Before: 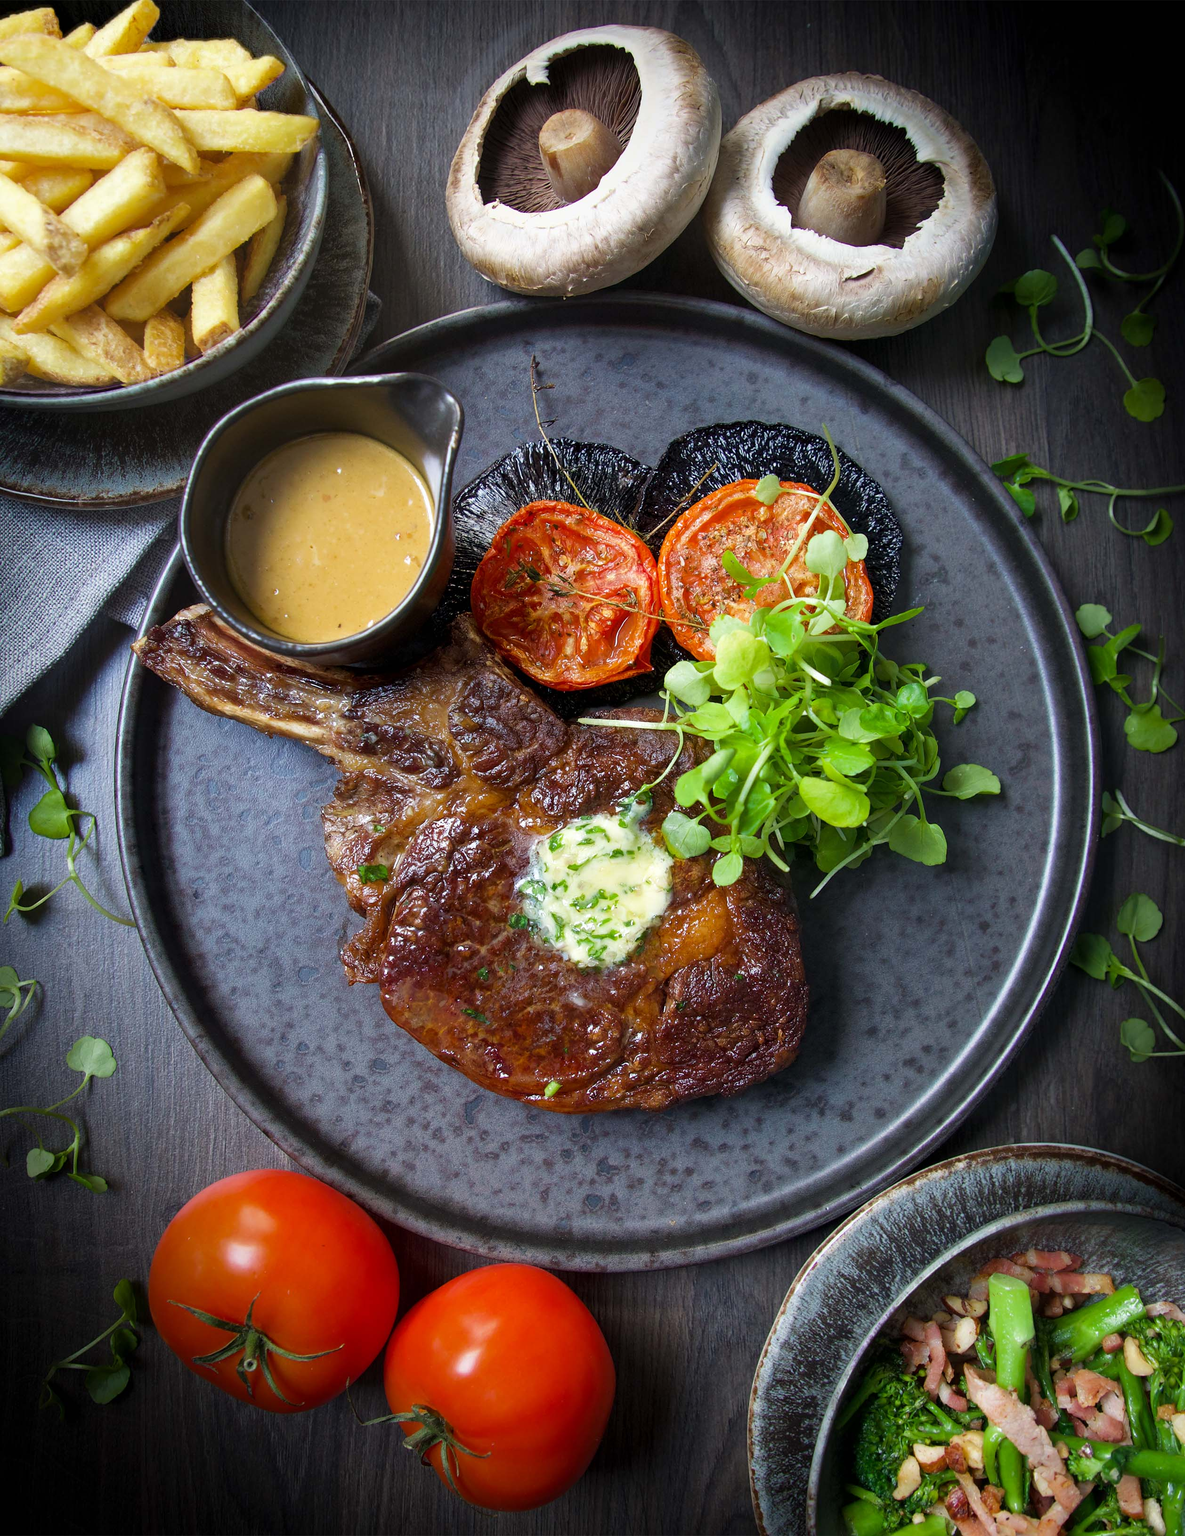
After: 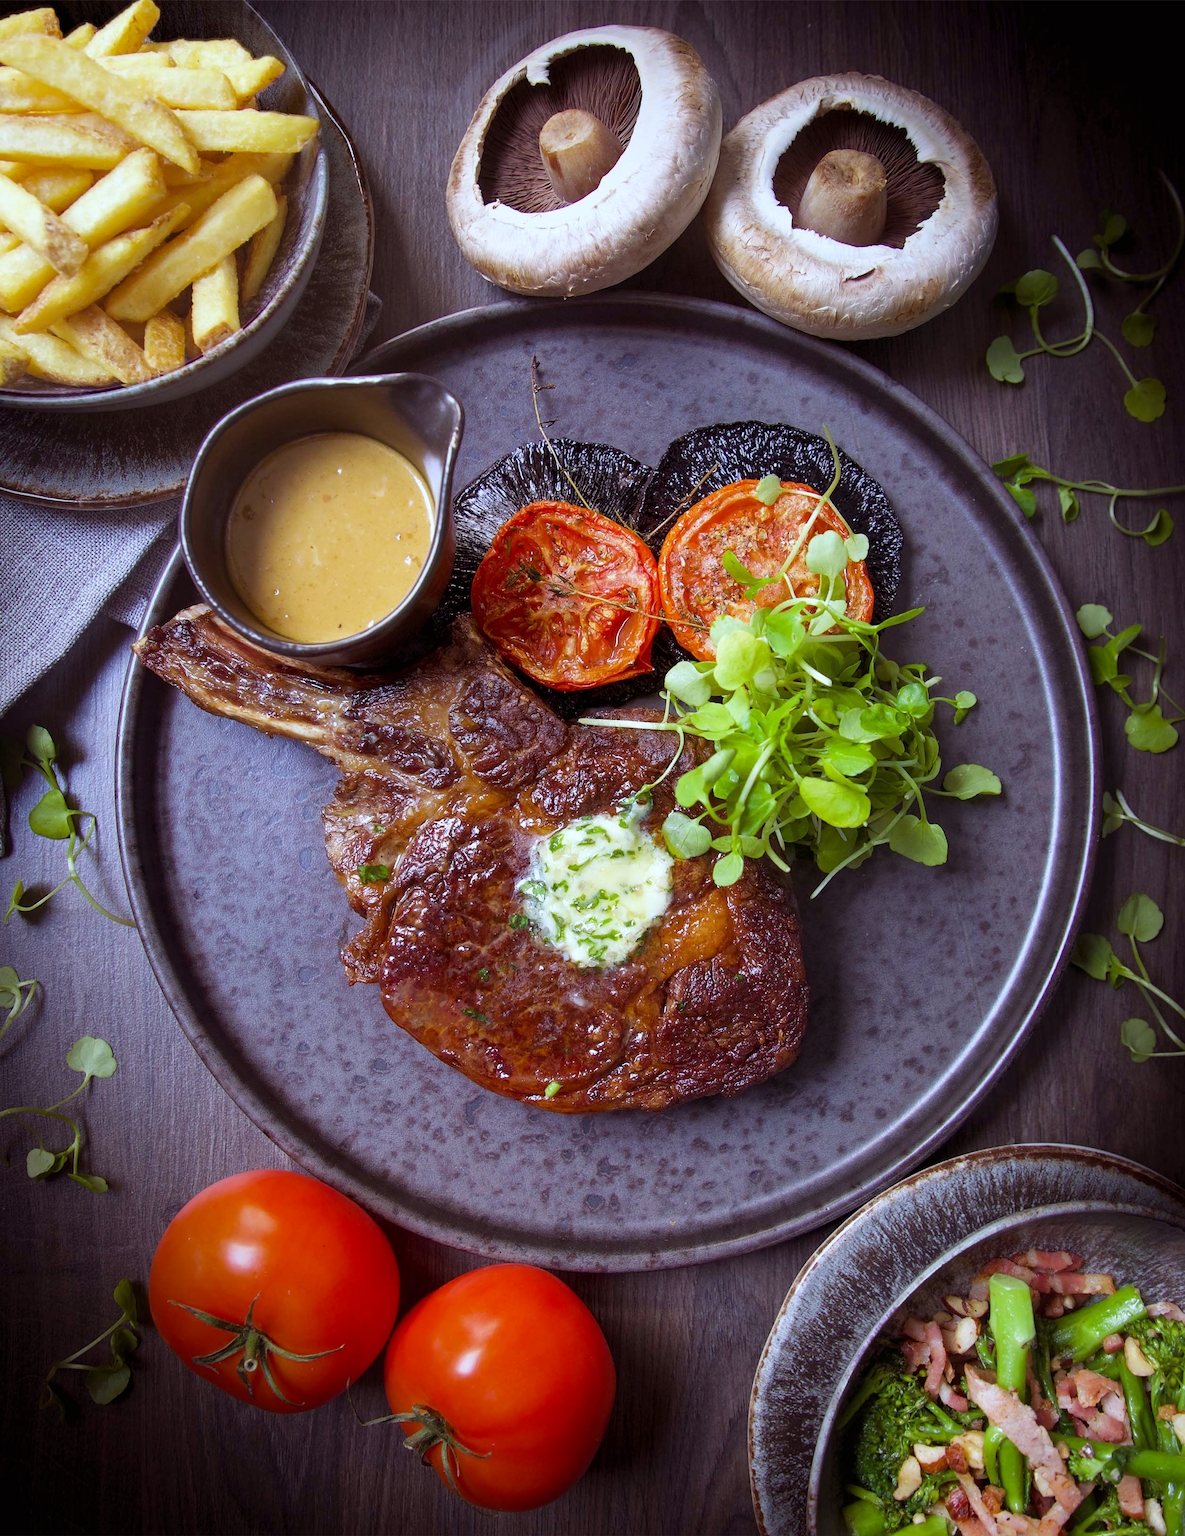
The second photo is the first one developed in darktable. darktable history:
white balance: red 0.924, blue 1.095
rgb levels: mode RGB, independent channels, levels [[0, 0.474, 1], [0, 0.5, 1], [0, 0.5, 1]]
